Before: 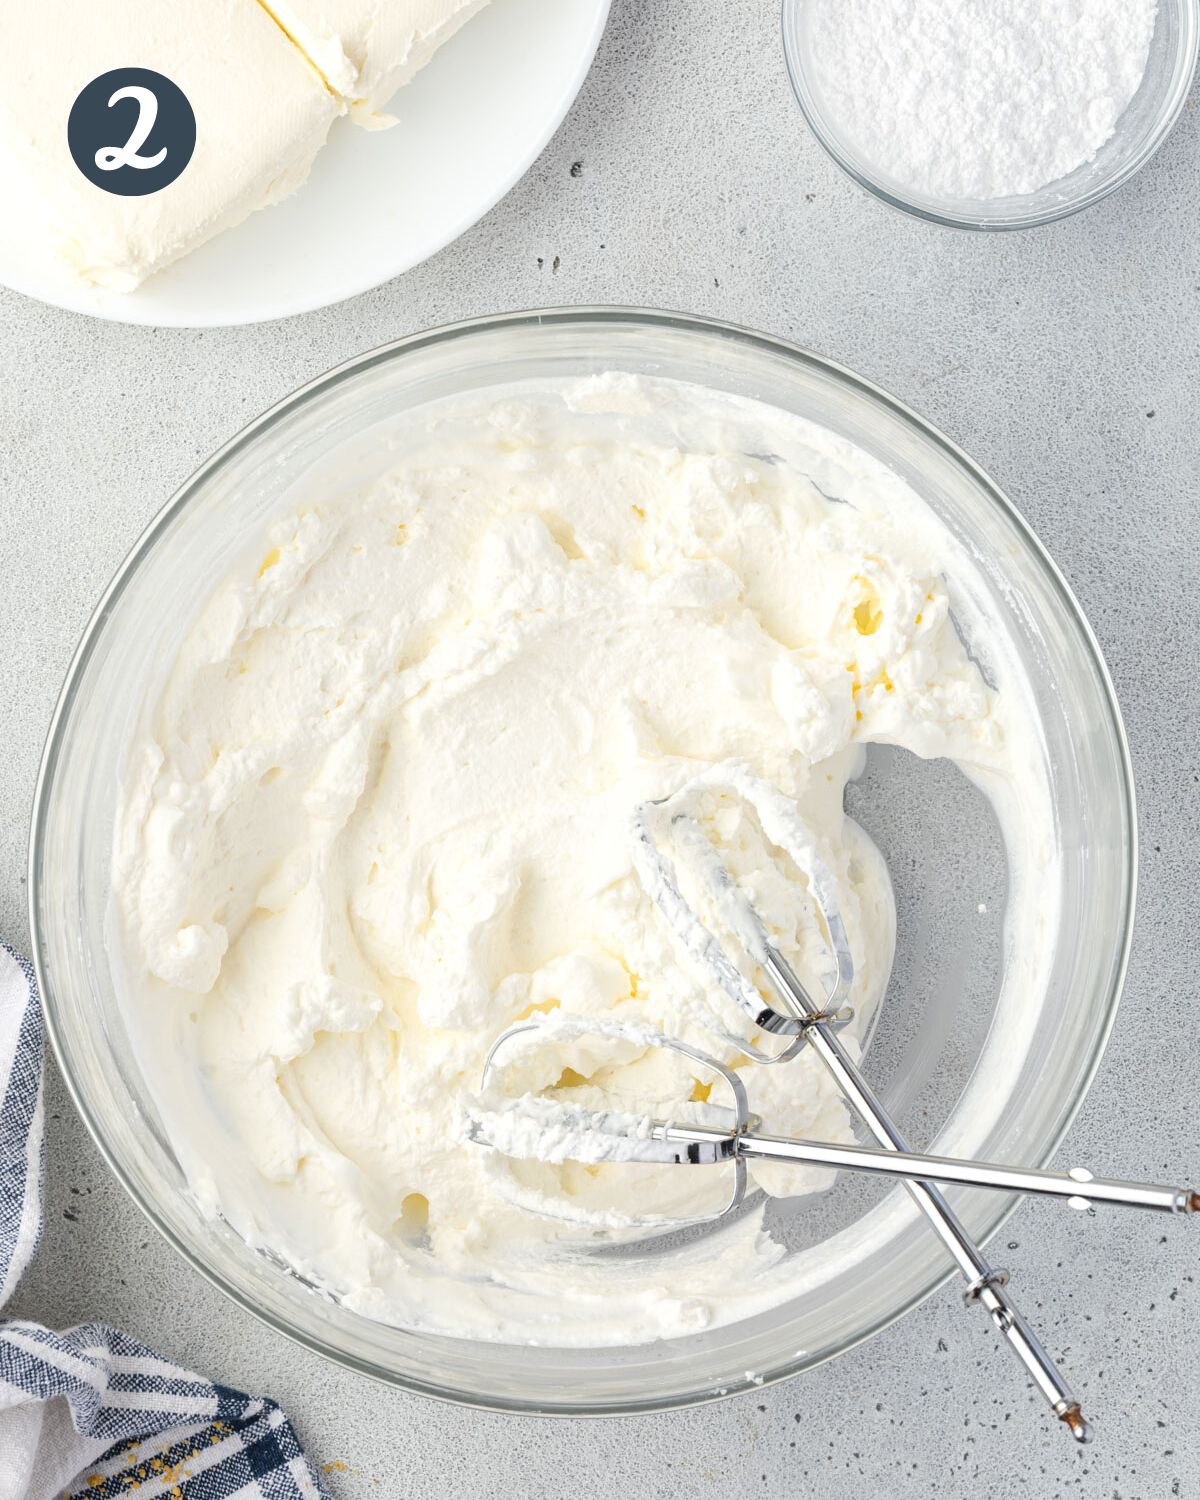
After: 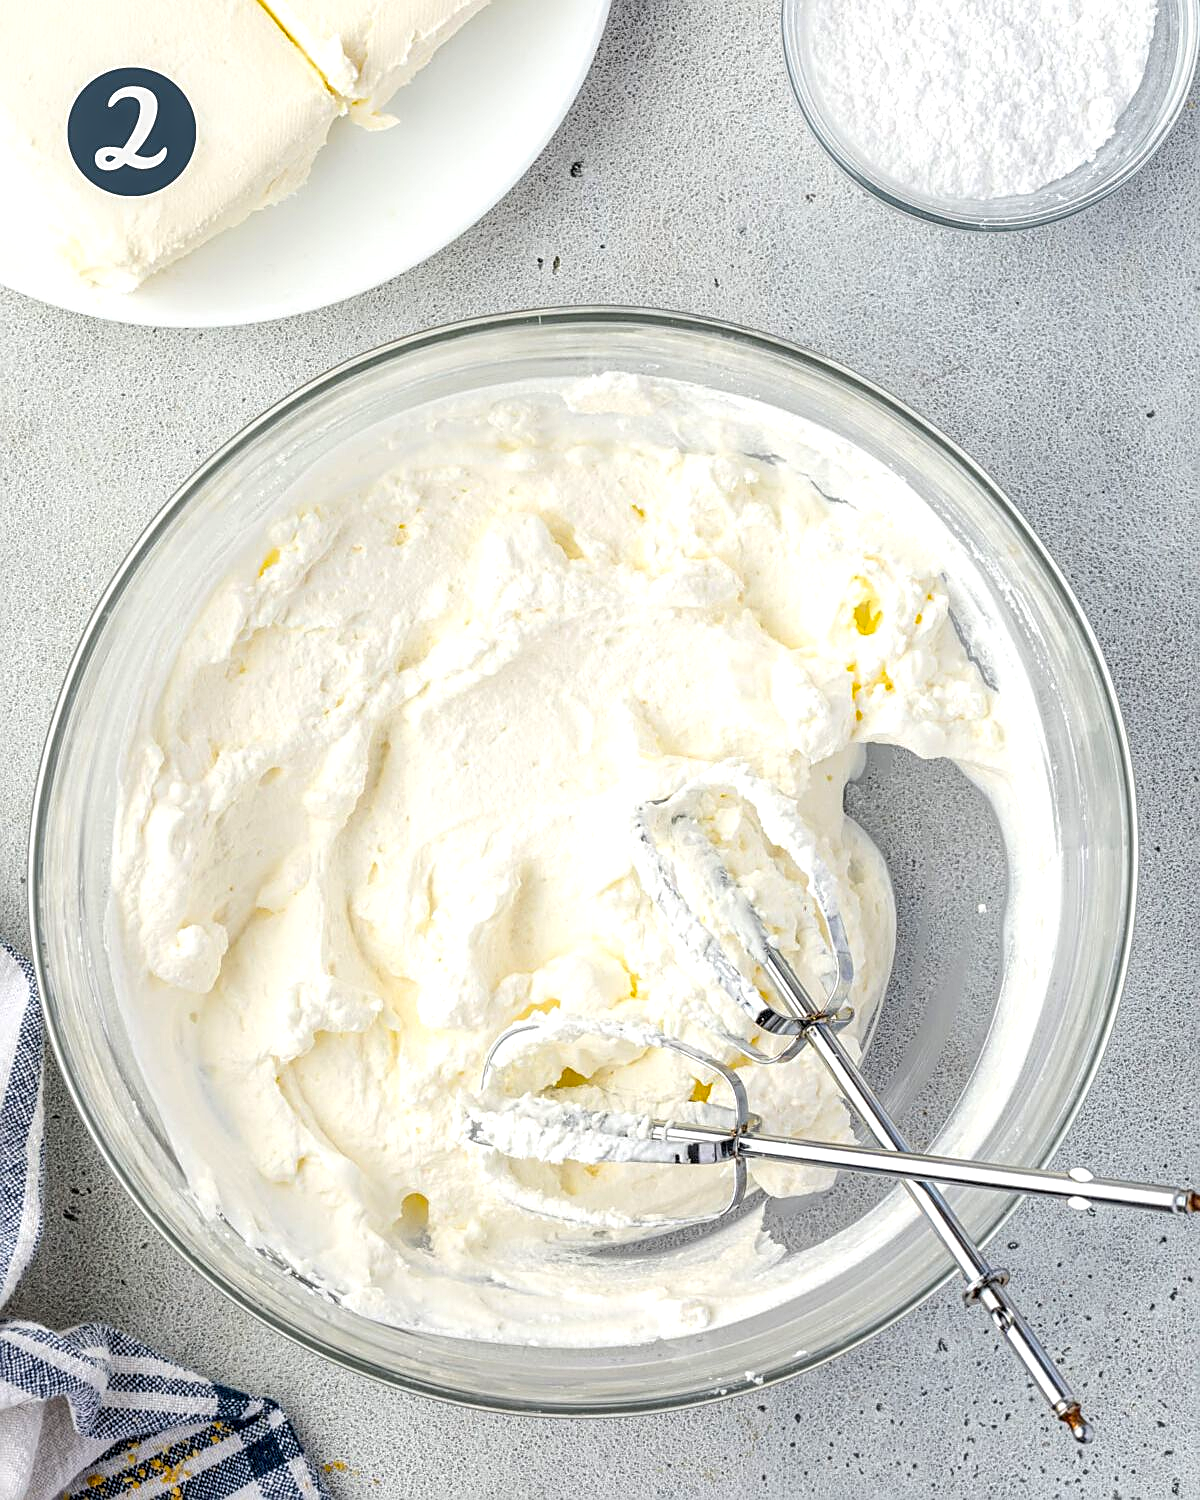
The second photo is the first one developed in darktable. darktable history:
color balance rgb: perceptual saturation grading › global saturation 25%, global vibrance 20%
local contrast: detail 150%
sharpen: on, module defaults
